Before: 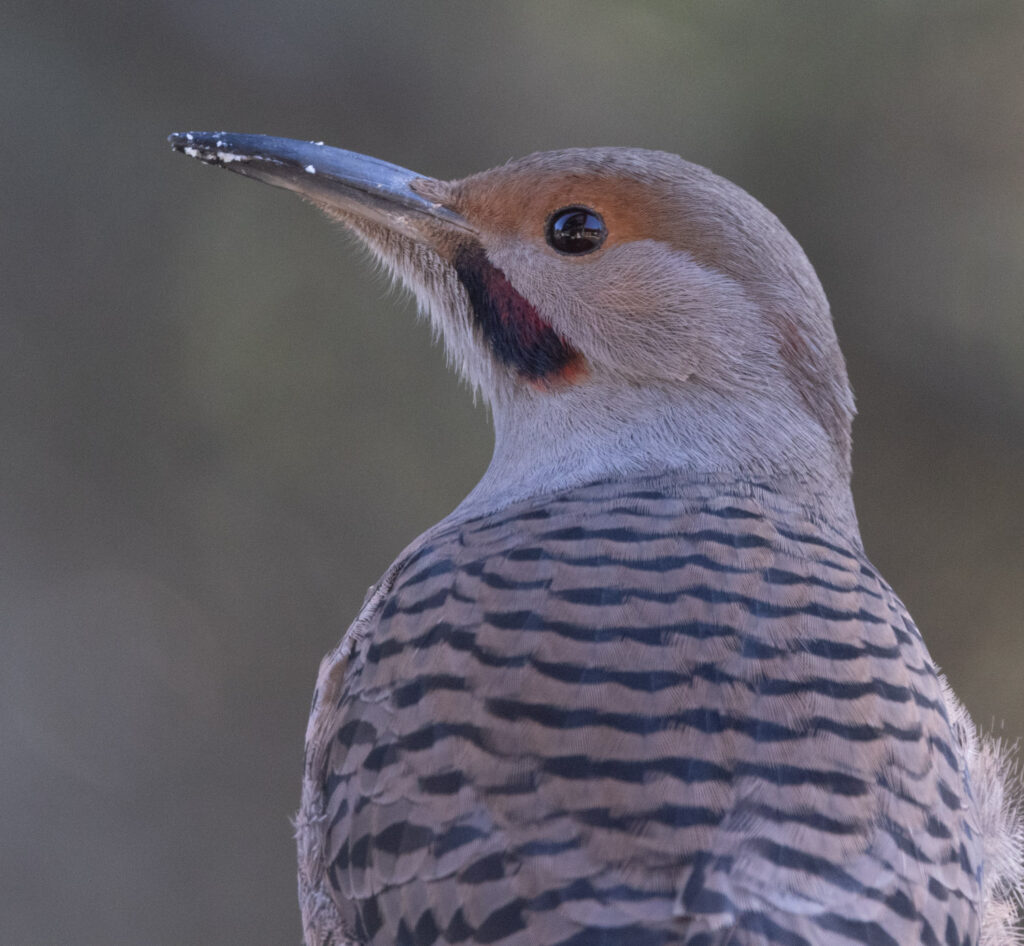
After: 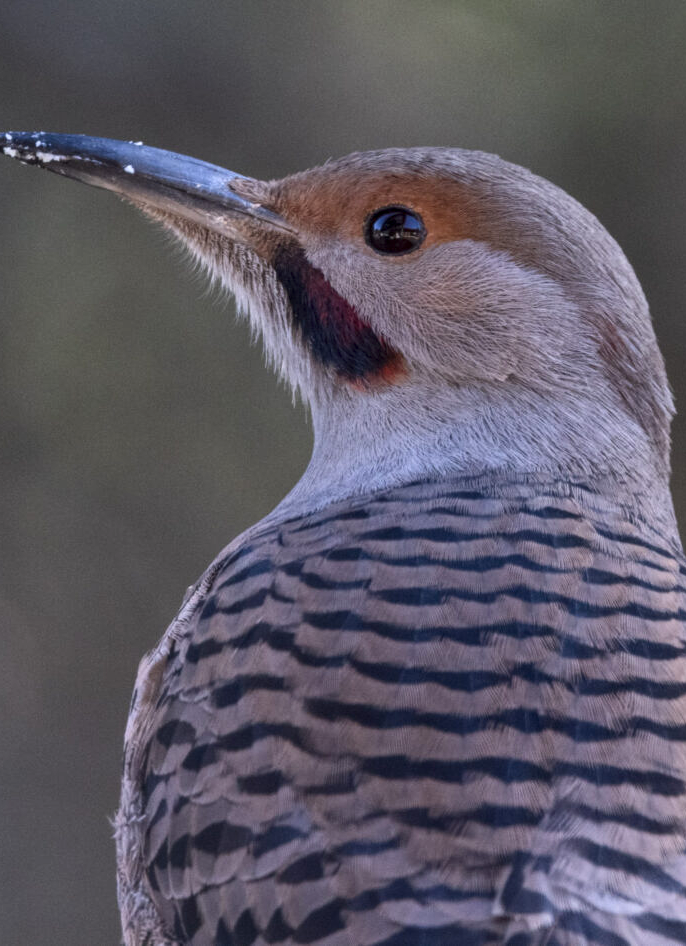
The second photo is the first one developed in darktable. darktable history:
crop and rotate: left 17.756%, right 15.155%
local contrast: on, module defaults
contrast brightness saturation: contrast 0.154, brightness -0.012, saturation 0.097
